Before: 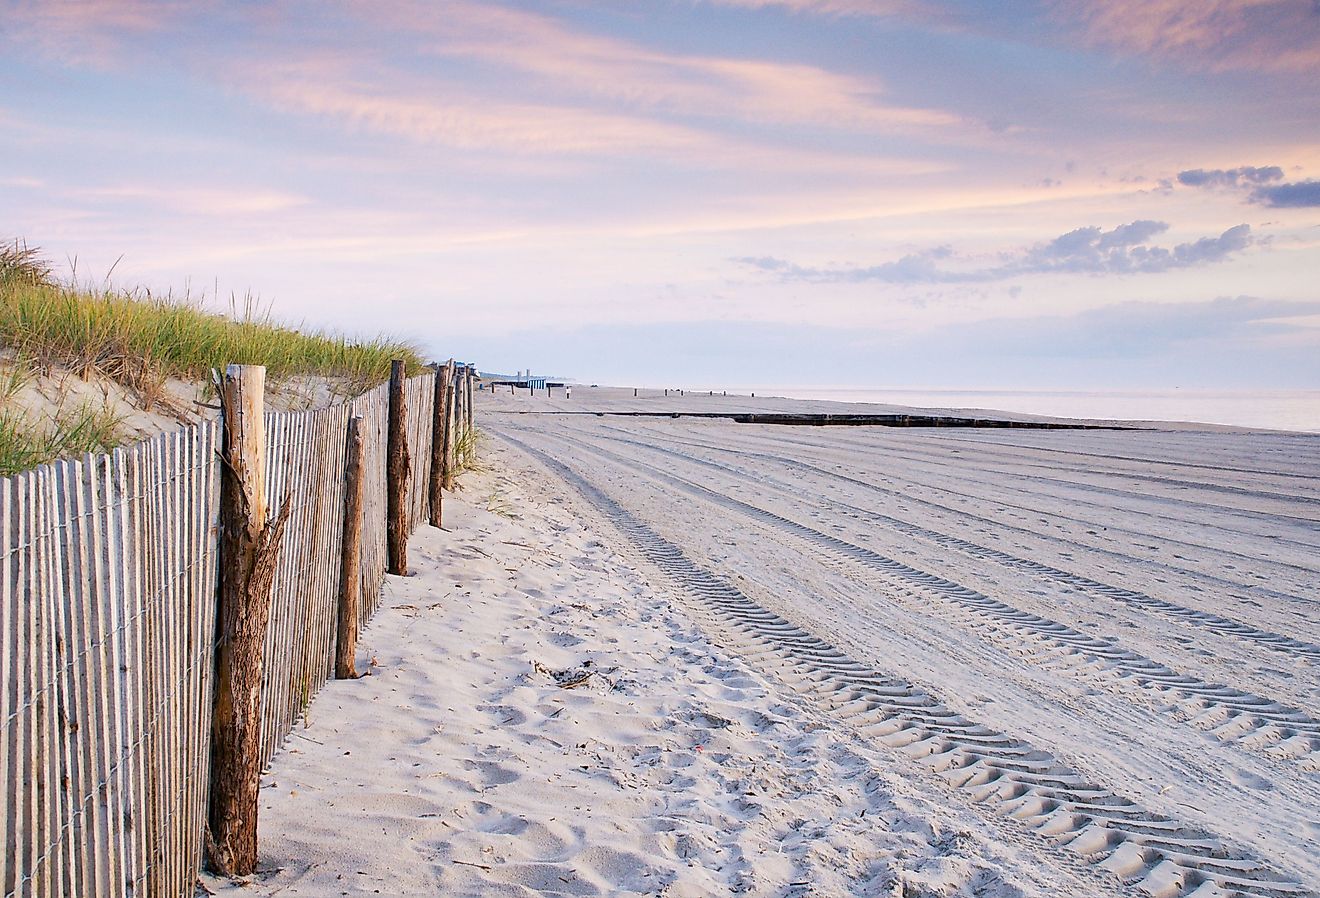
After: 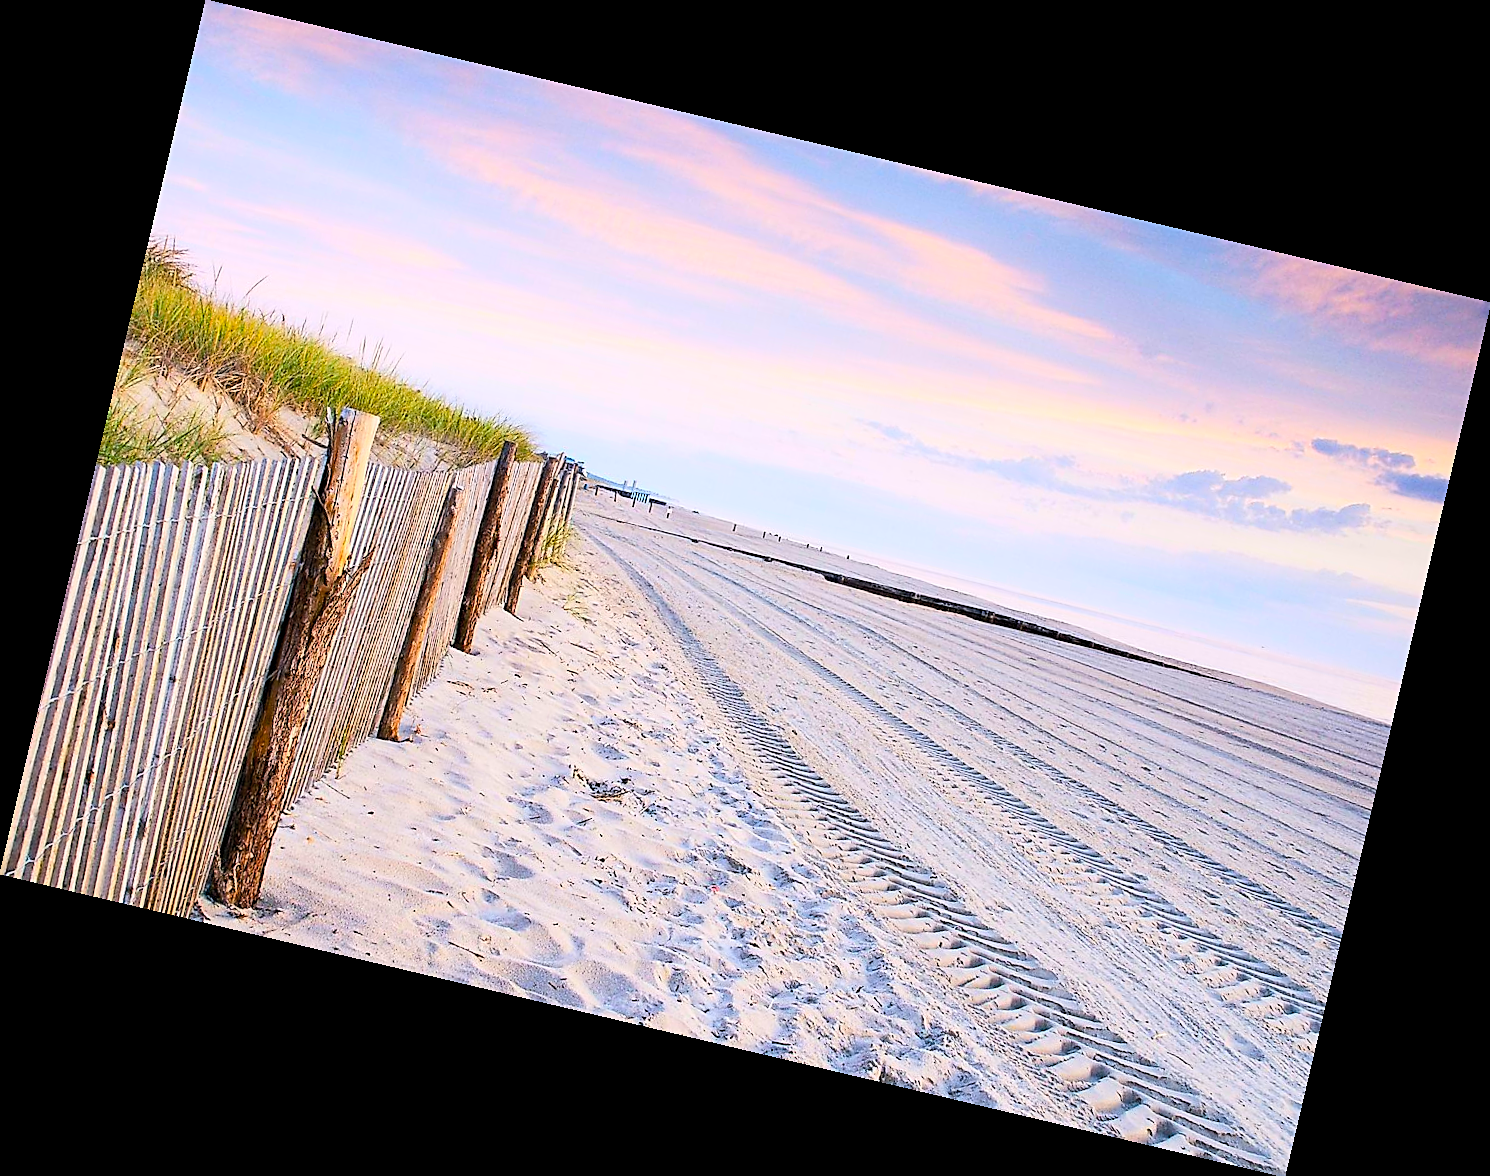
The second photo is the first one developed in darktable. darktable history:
color balance rgb: perceptual saturation grading › global saturation 20%, global vibrance 20%
contrast brightness saturation: contrast 0.2, brightness 0.16, saturation 0.22
sharpen: on, module defaults
rotate and perspective: rotation 13.27°, automatic cropping off
